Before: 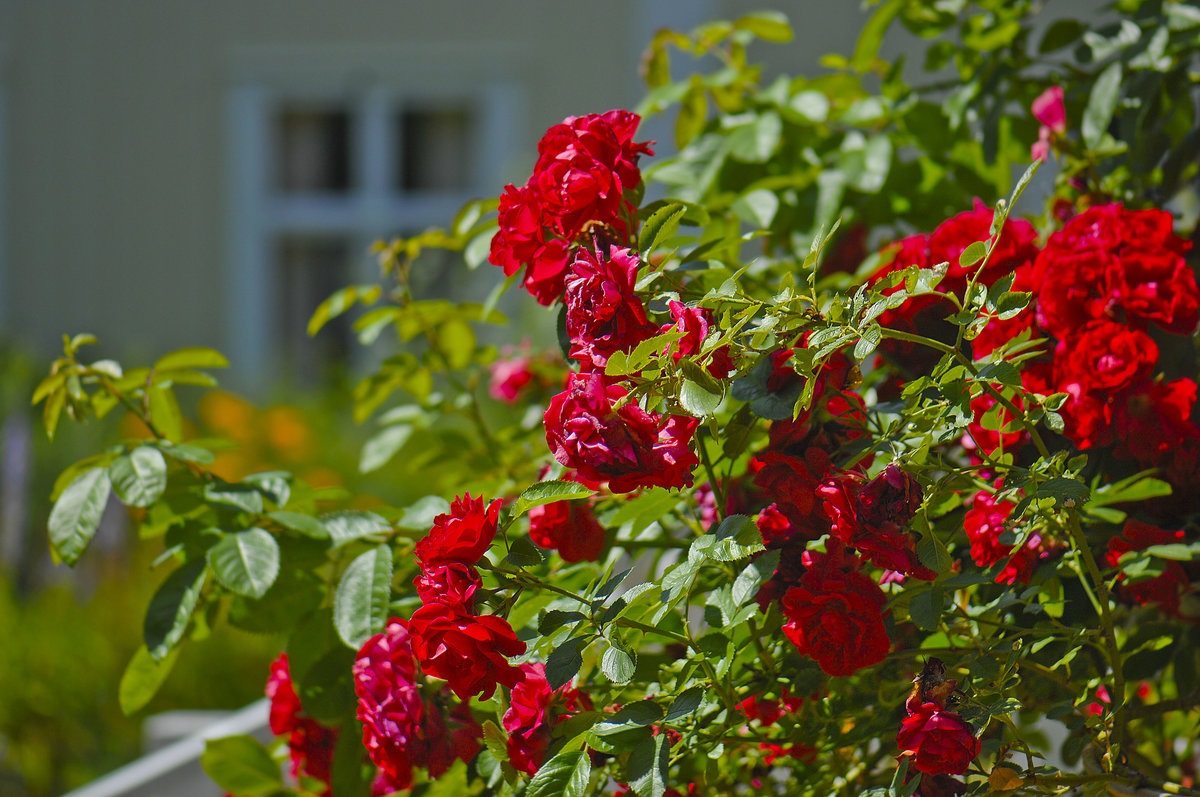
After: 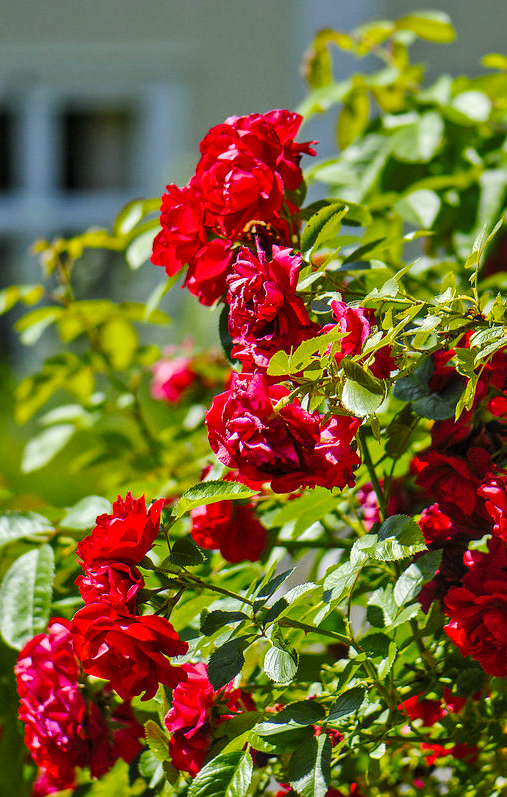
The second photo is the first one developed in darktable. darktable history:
crop: left 28.22%, right 29.374%
local contrast: detail 130%
tone curve: curves: ch0 [(0, 0.023) (0.087, 0.065) (0.184, 0.168) (0.45, 0.54) (0.57, 0.683) (0.722, 0.825) (0.877, 0.948) (1, 1)]; ch1 [(0, 0) (0.388, 0.369) (0.44, 0.44) (0.489, 0.481) (0.534, 0.561) (0.657, 0.659) (1, 1)]; ch2 [(0, 0) (0.353, 0.317) (0.408, 0.427) (0.472, 0.46) (0.5, 0.496) (0.537, 0.534) (0.576, 0.592) (0.625, 0.631) (1, 1)], preserve colors none
